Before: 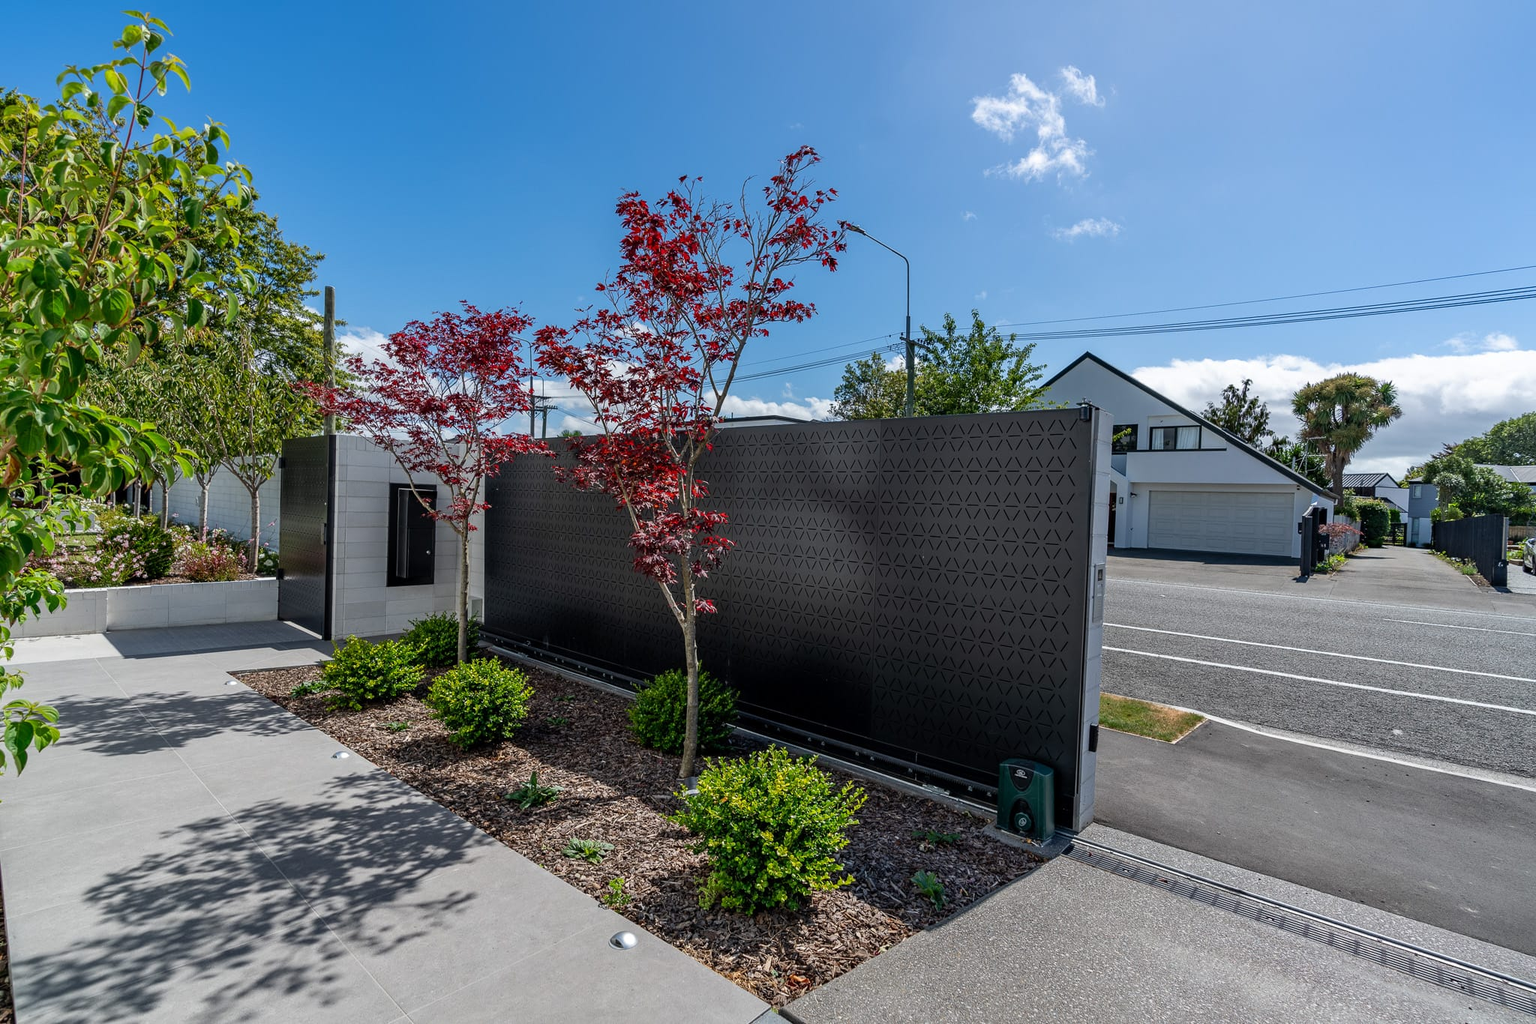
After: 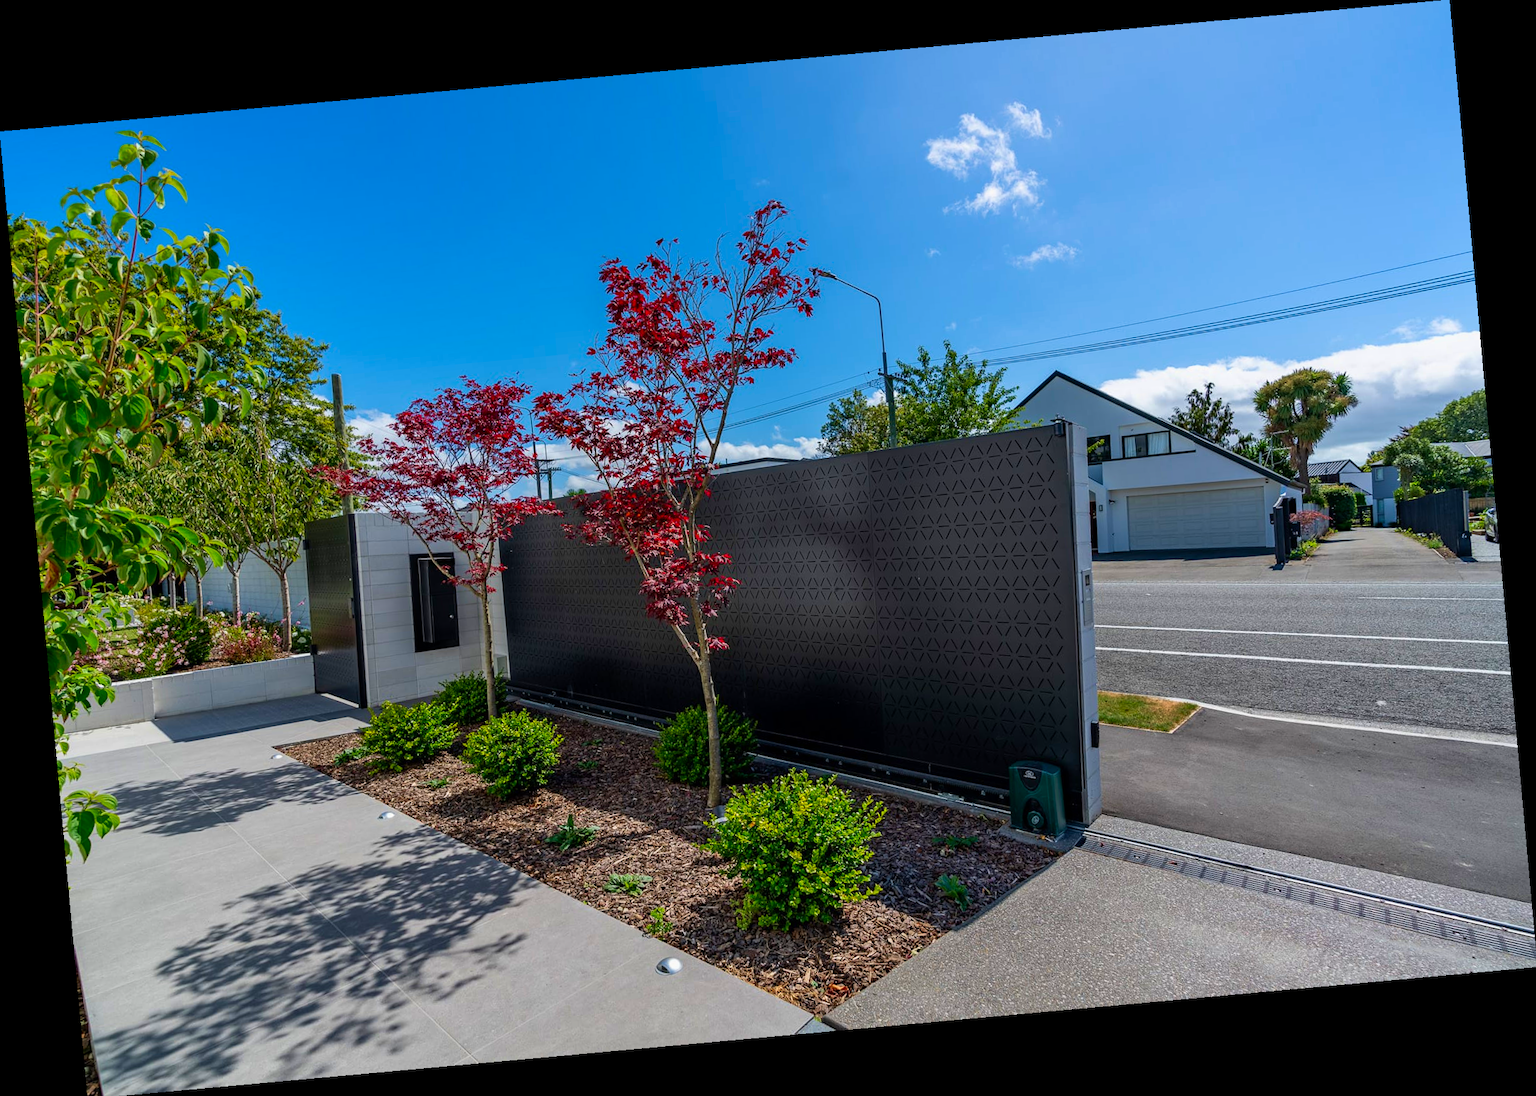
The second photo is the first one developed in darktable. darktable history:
contrast brightness saturation: brightness -0.02, saturation 0.35
rotate and perspective: rotation -5.2°, automatic cropping off
exposure: exposure -0.072 EV, compensate highlight preservation false
velvia: on, module defaults
